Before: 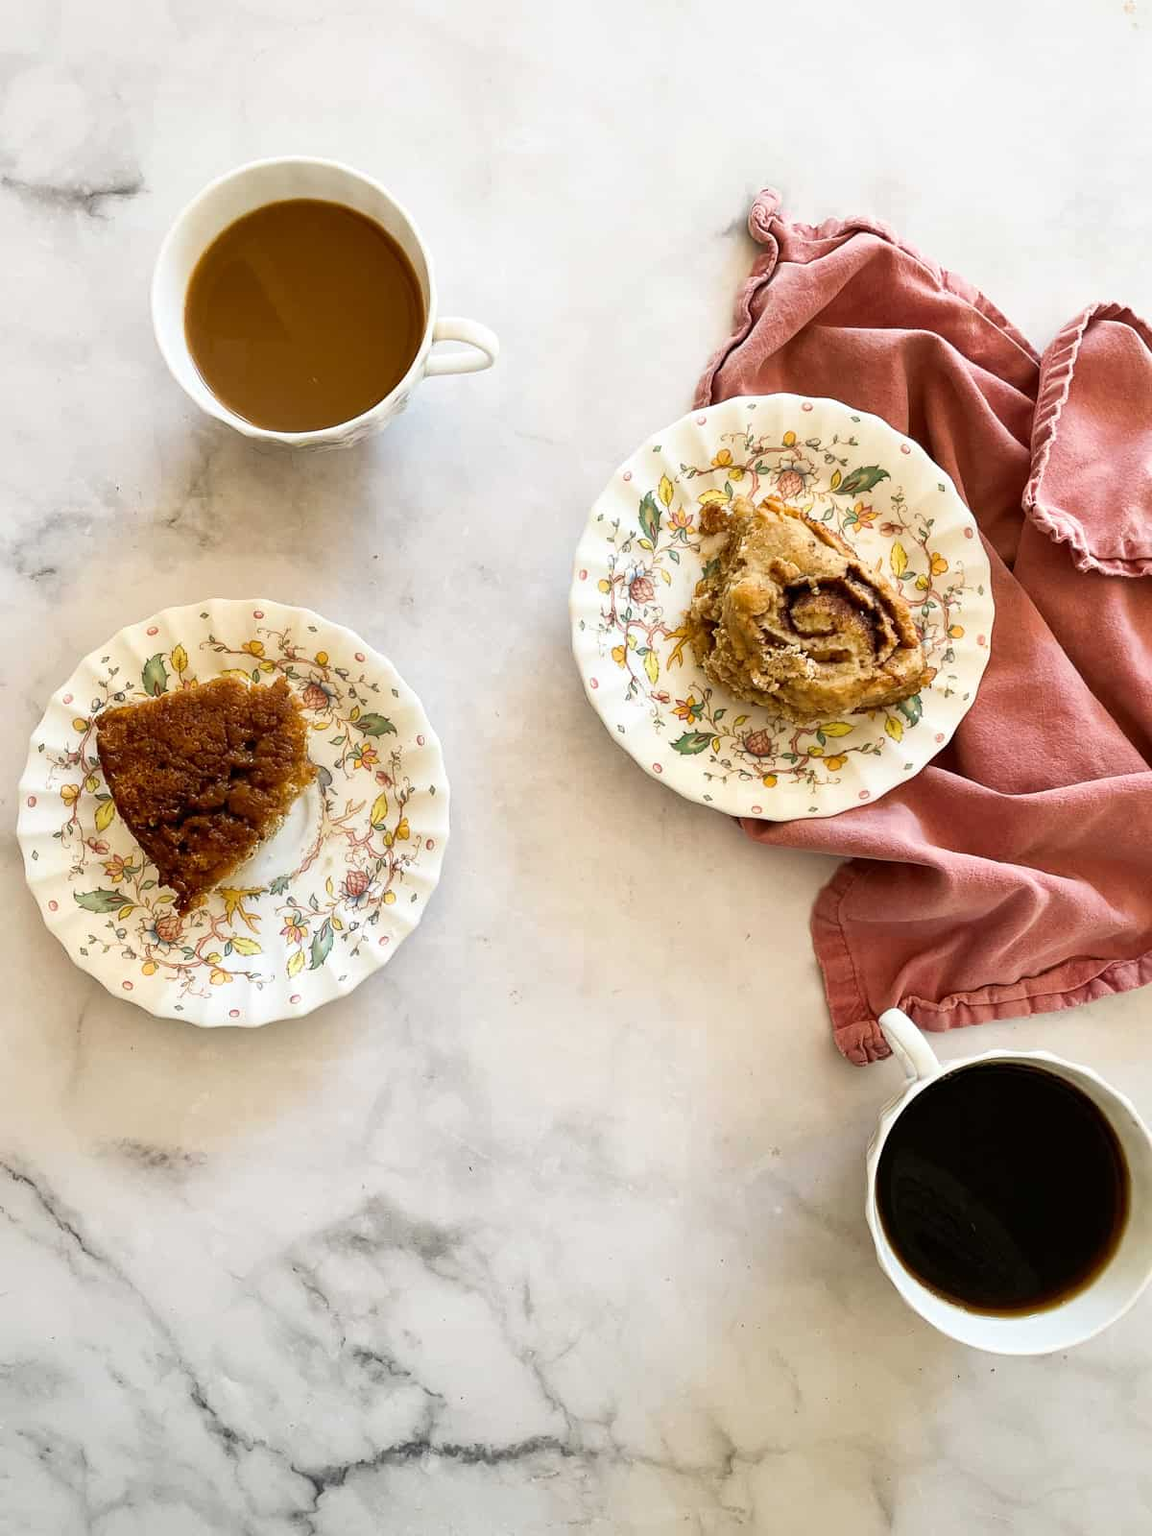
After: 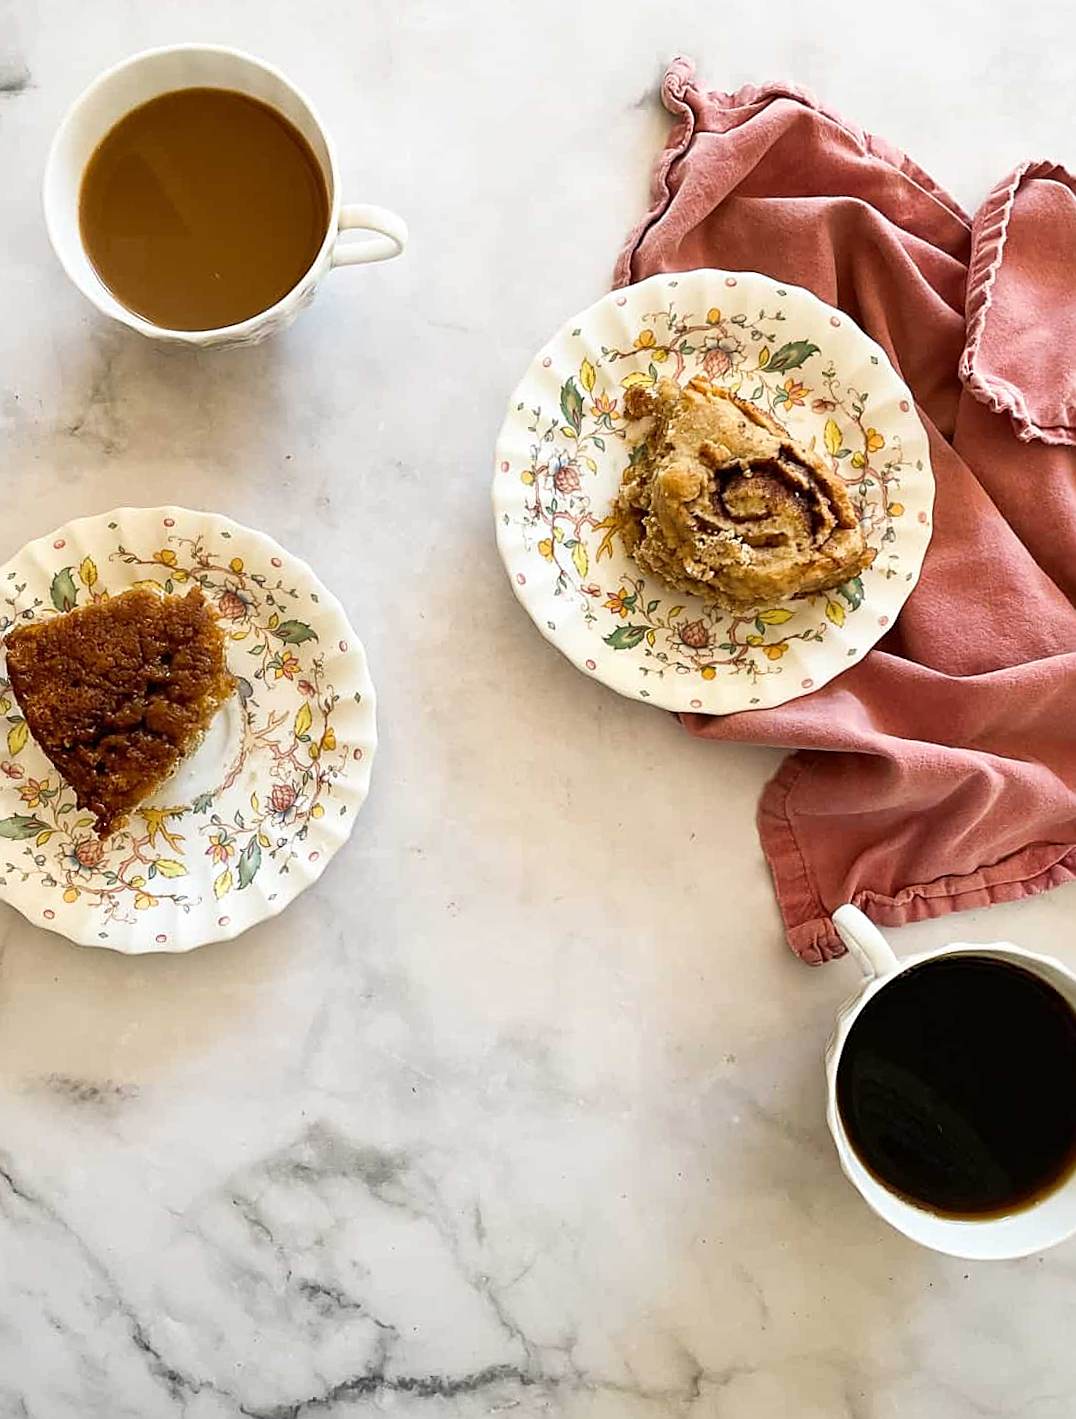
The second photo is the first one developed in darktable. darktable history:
crop and rotate: angle 1.96°, left 5.673%, top 5.673%
rotate and perspective: rotation -0.45°, automatic cropping original format, crop left 0.008, crop right 0.992, crop top 0.012, crop bottom 0.988
sharpen: on, module defaults
